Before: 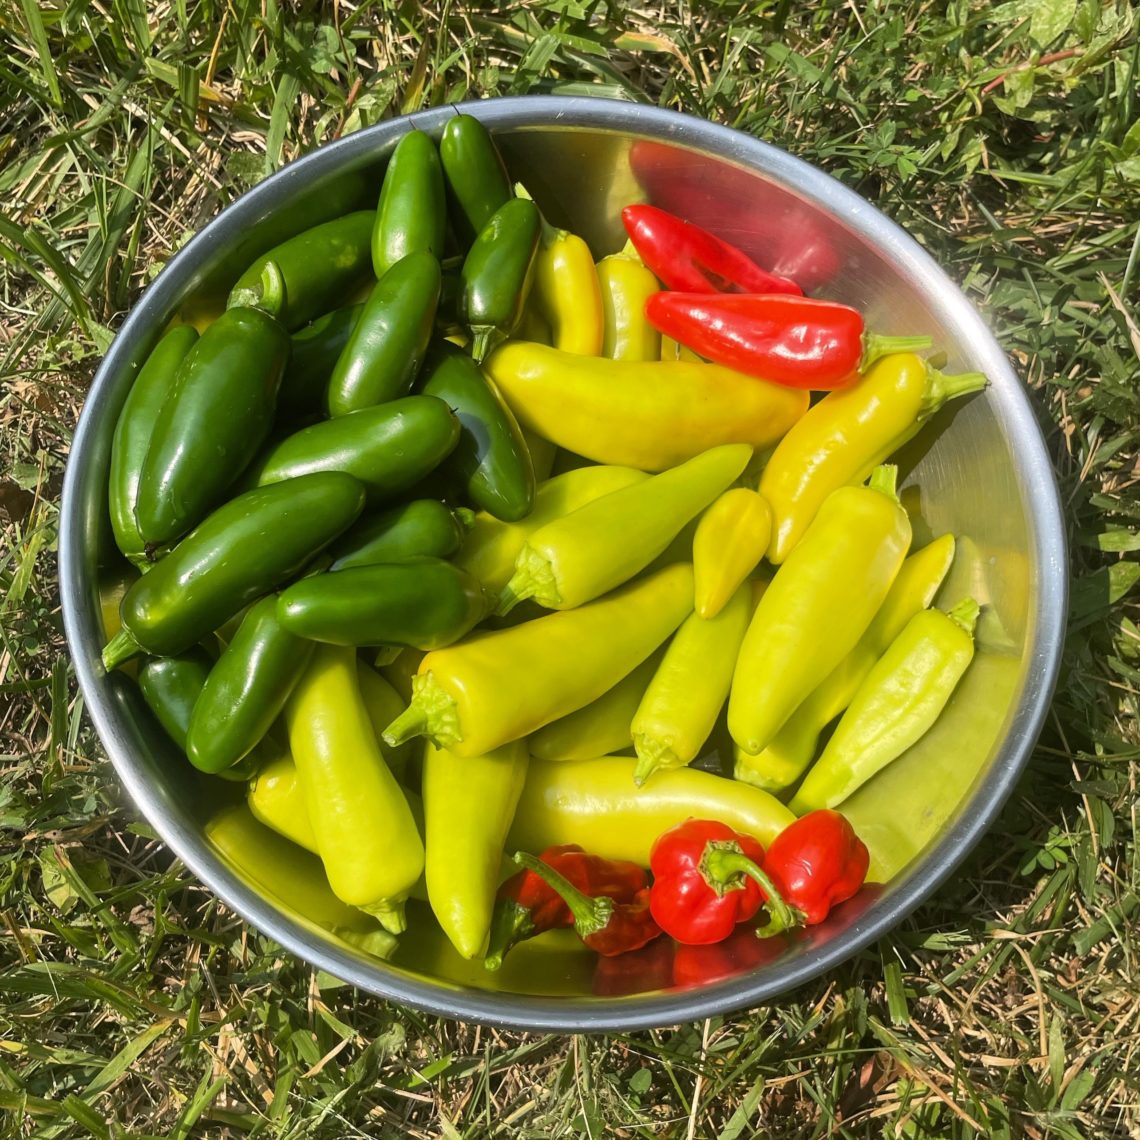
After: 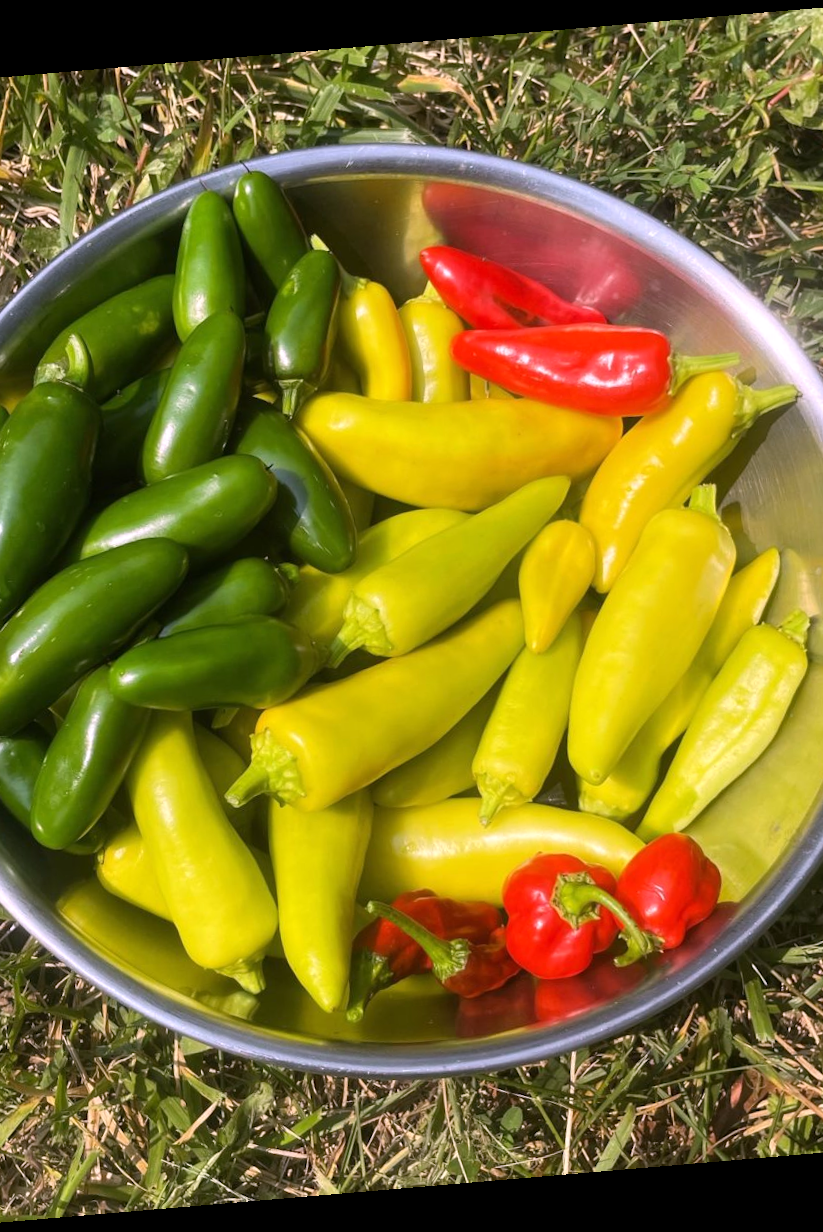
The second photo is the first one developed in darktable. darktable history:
rotate and perspective: rotation -4.86°, automatic cropping off
white balance: red 1.066, blue 1.119
crop and rotate: left 17.732%, right 15.423%
